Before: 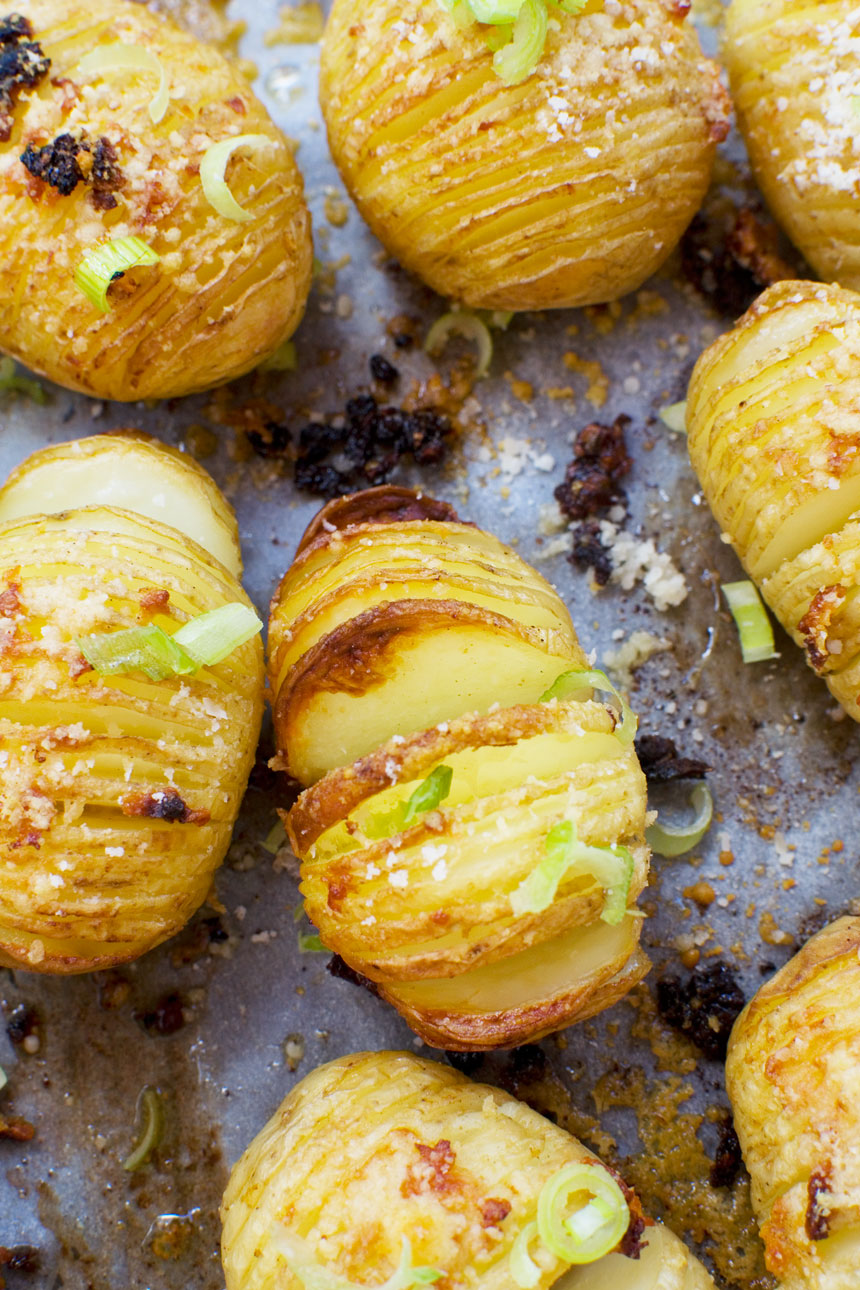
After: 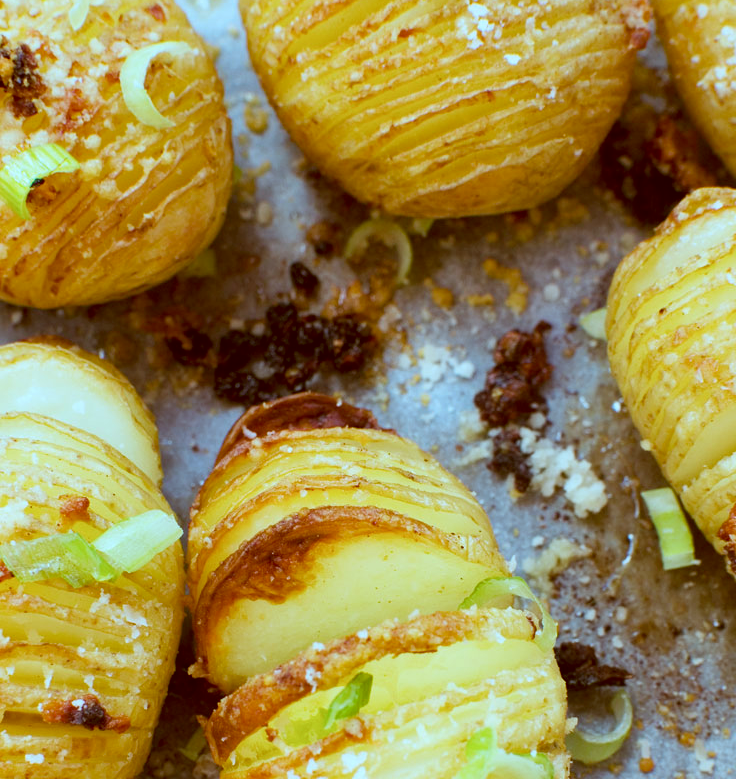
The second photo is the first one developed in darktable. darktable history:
shadows and highlights: shadows 37.27, highlights -28.18, soften with gaussian
crop and rotate: left 9.345%, top 7.22%, right 4.982%, bottom 32.331%
bloom: size 9%, threshold 100%, strength 7%
color correction: highlights a* -14.62, highlights b* -16.22, shadows a* 10.12, shadows b* 29.4
